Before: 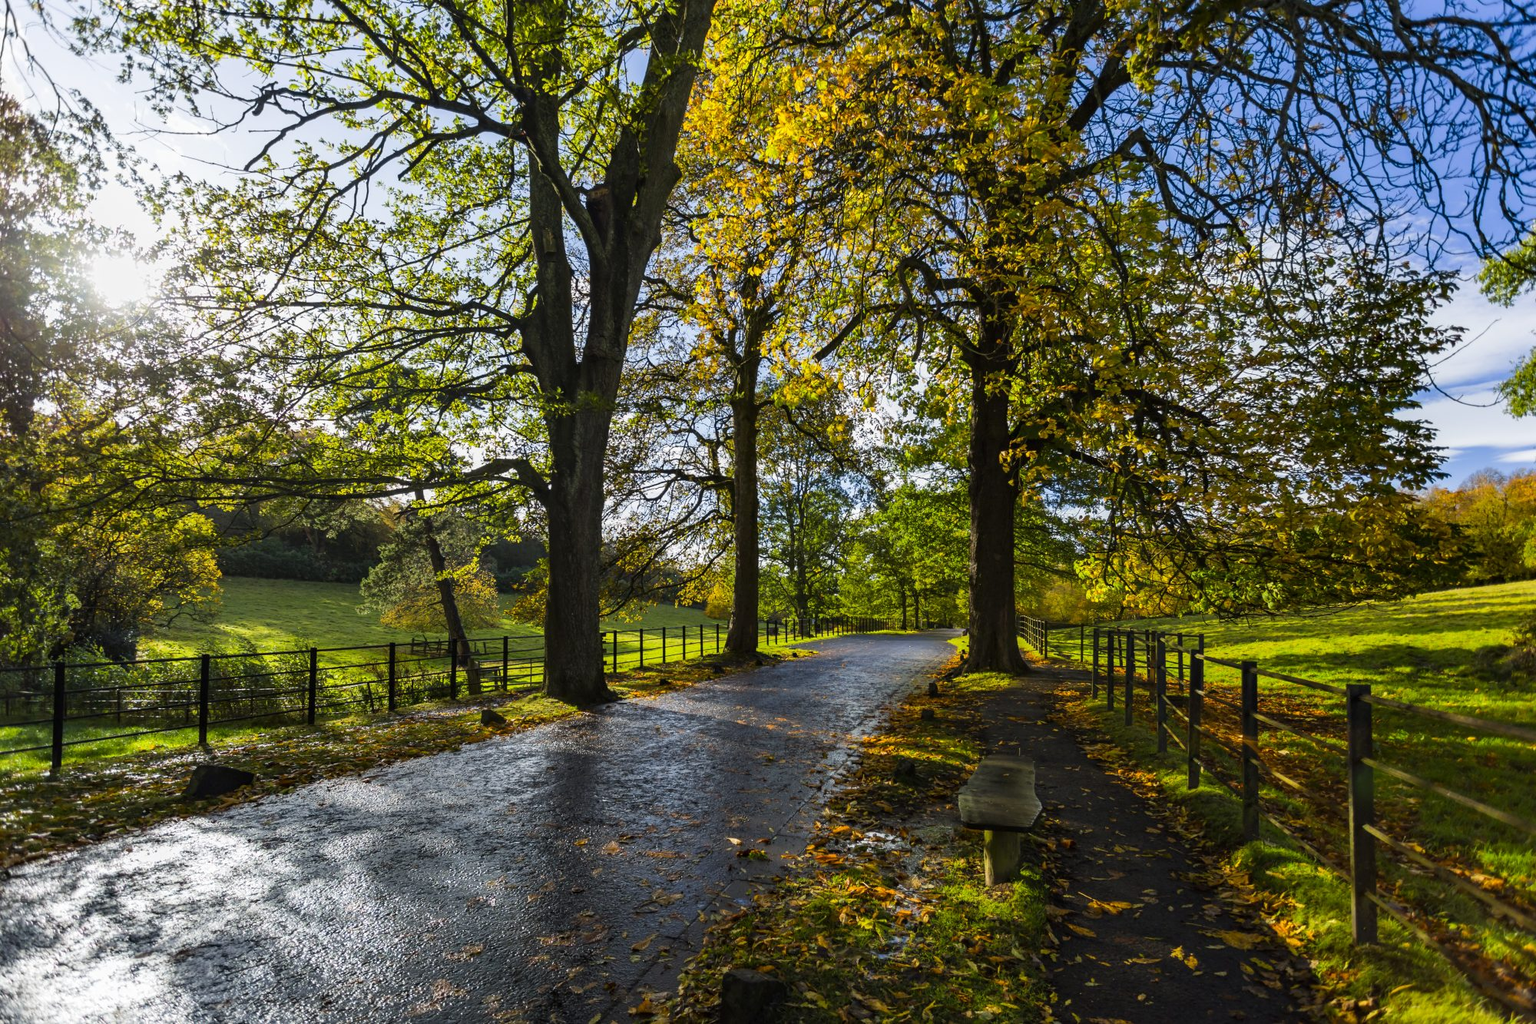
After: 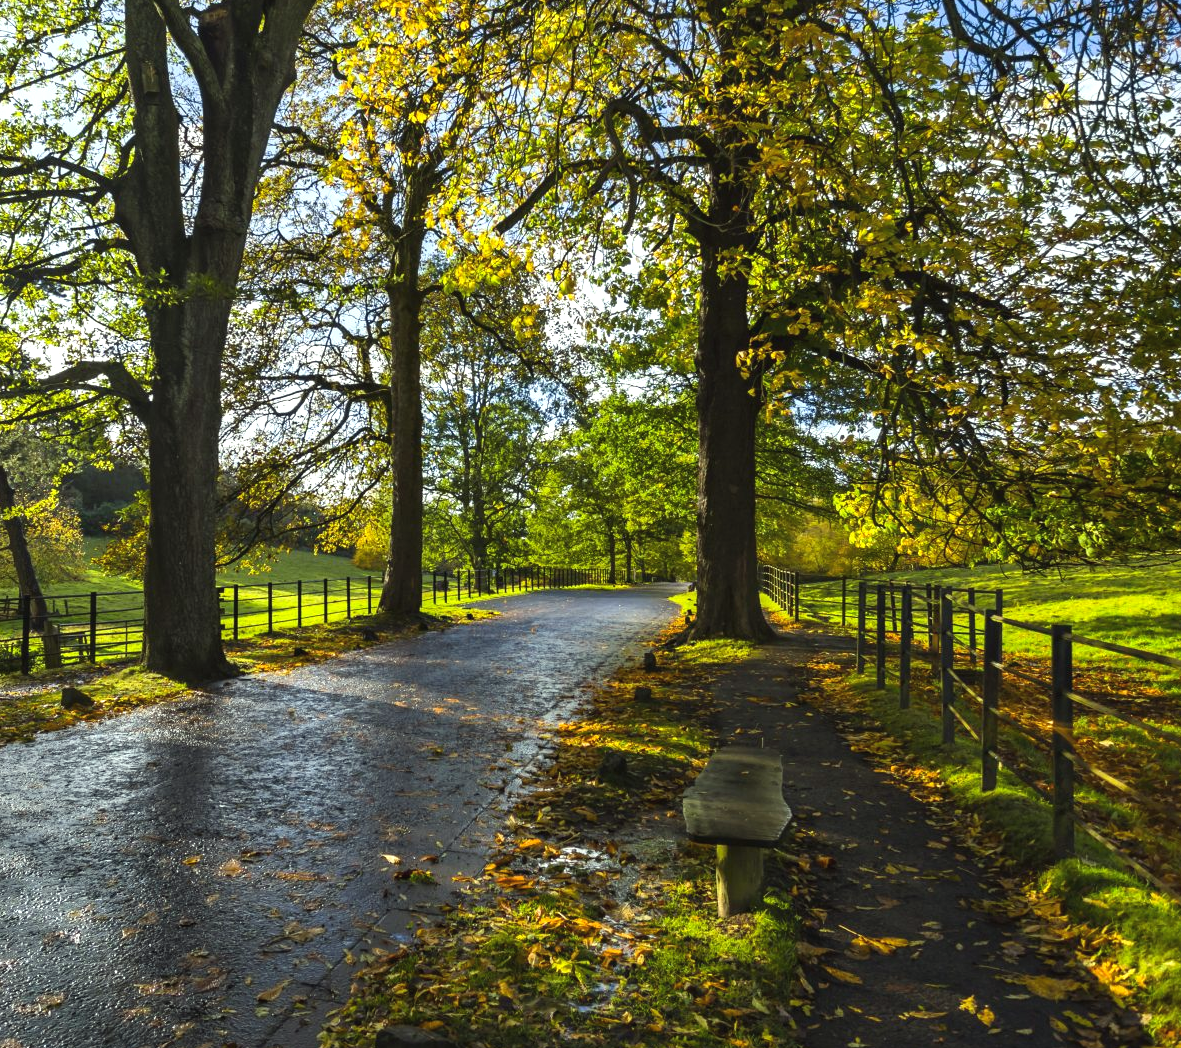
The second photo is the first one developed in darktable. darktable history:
color correction: highlights a* -4.73, highlights b* 5.06, saturation 0.97
crop and rotate: left 28.256%, top 17.734%, right 12.656%, bottom 3.573%
exposure: black level correction -0.002, exposure 0.54 EV, compensate highlight preservation false
